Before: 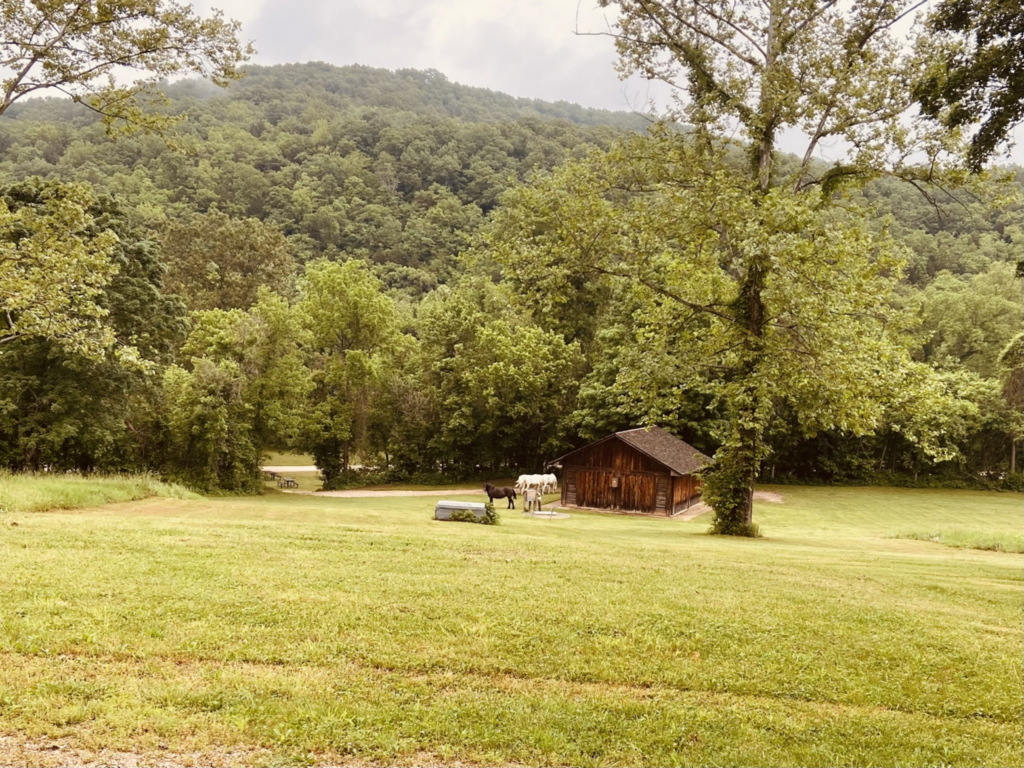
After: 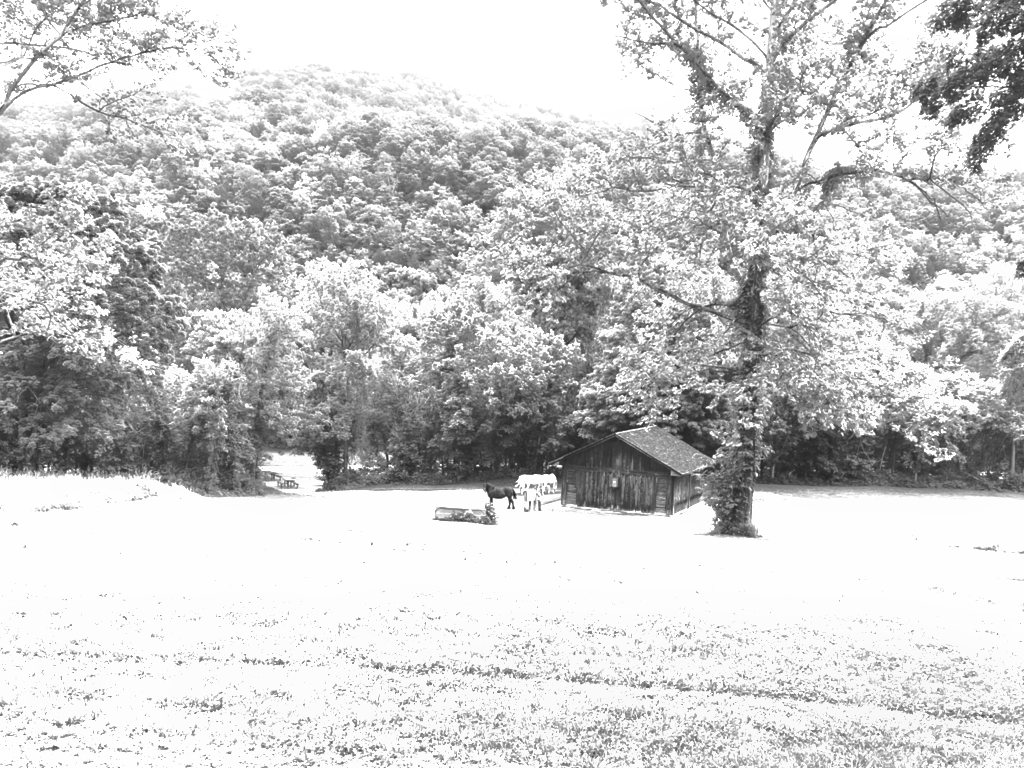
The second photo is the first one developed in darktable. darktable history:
contrast brightness saturation: contrast -0.08, brightness -0.04, saturation -0.11
monochrome: on, module defaults
shadows and highlights: on, module defaults
exposure: black level correction 0, exposure 1.7 EV, compensate exposure bias true, compensate highlight preservation false
